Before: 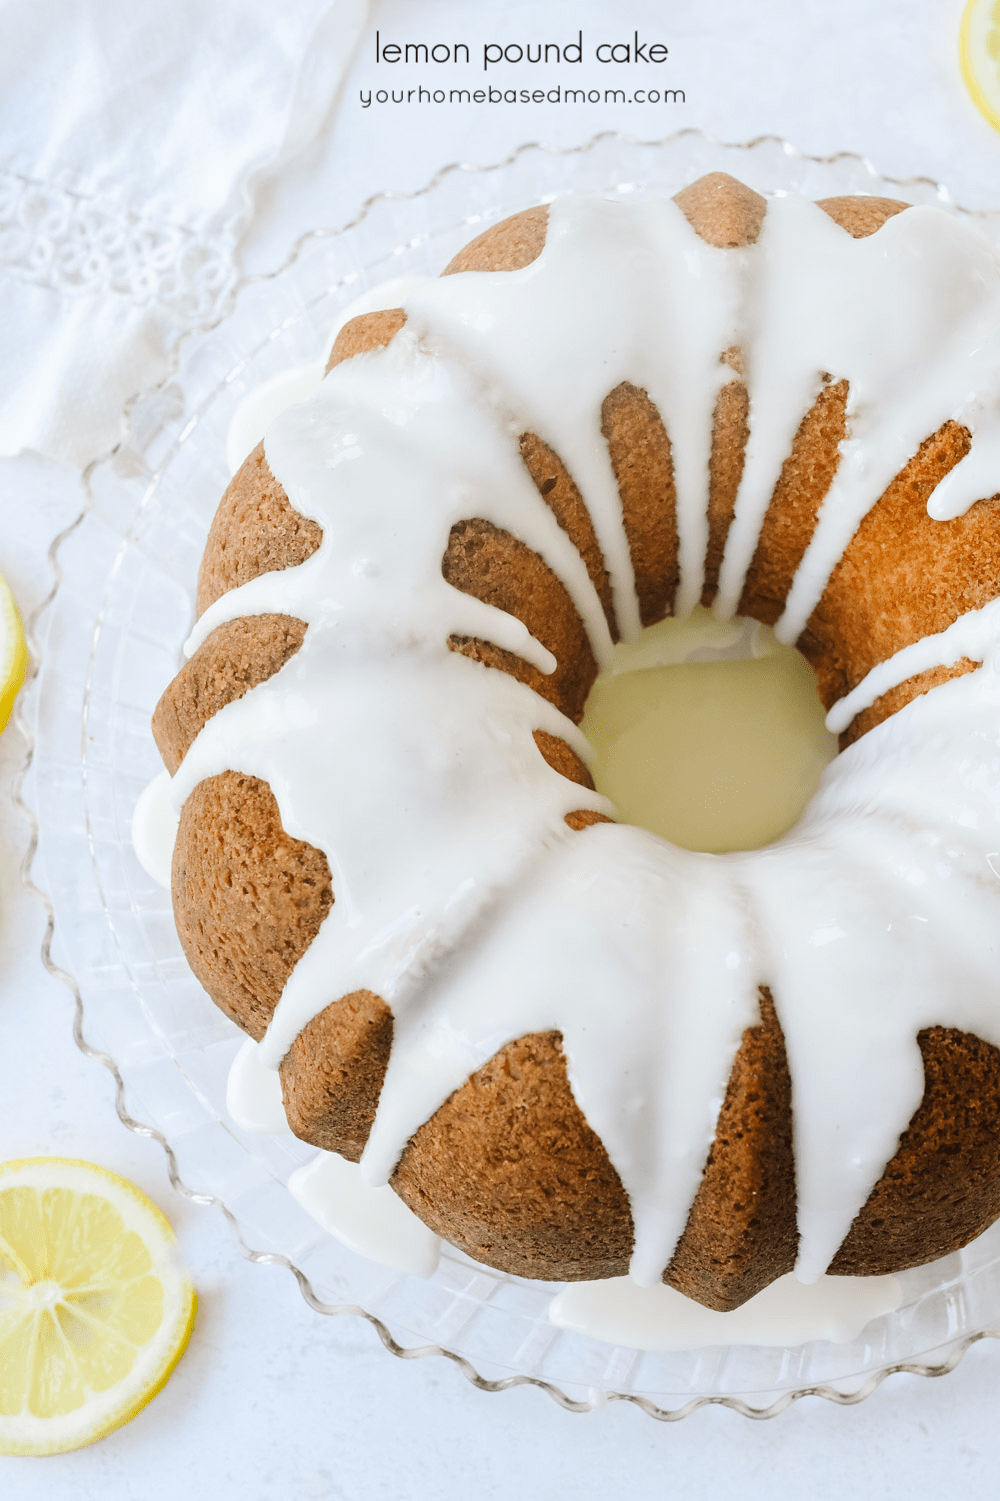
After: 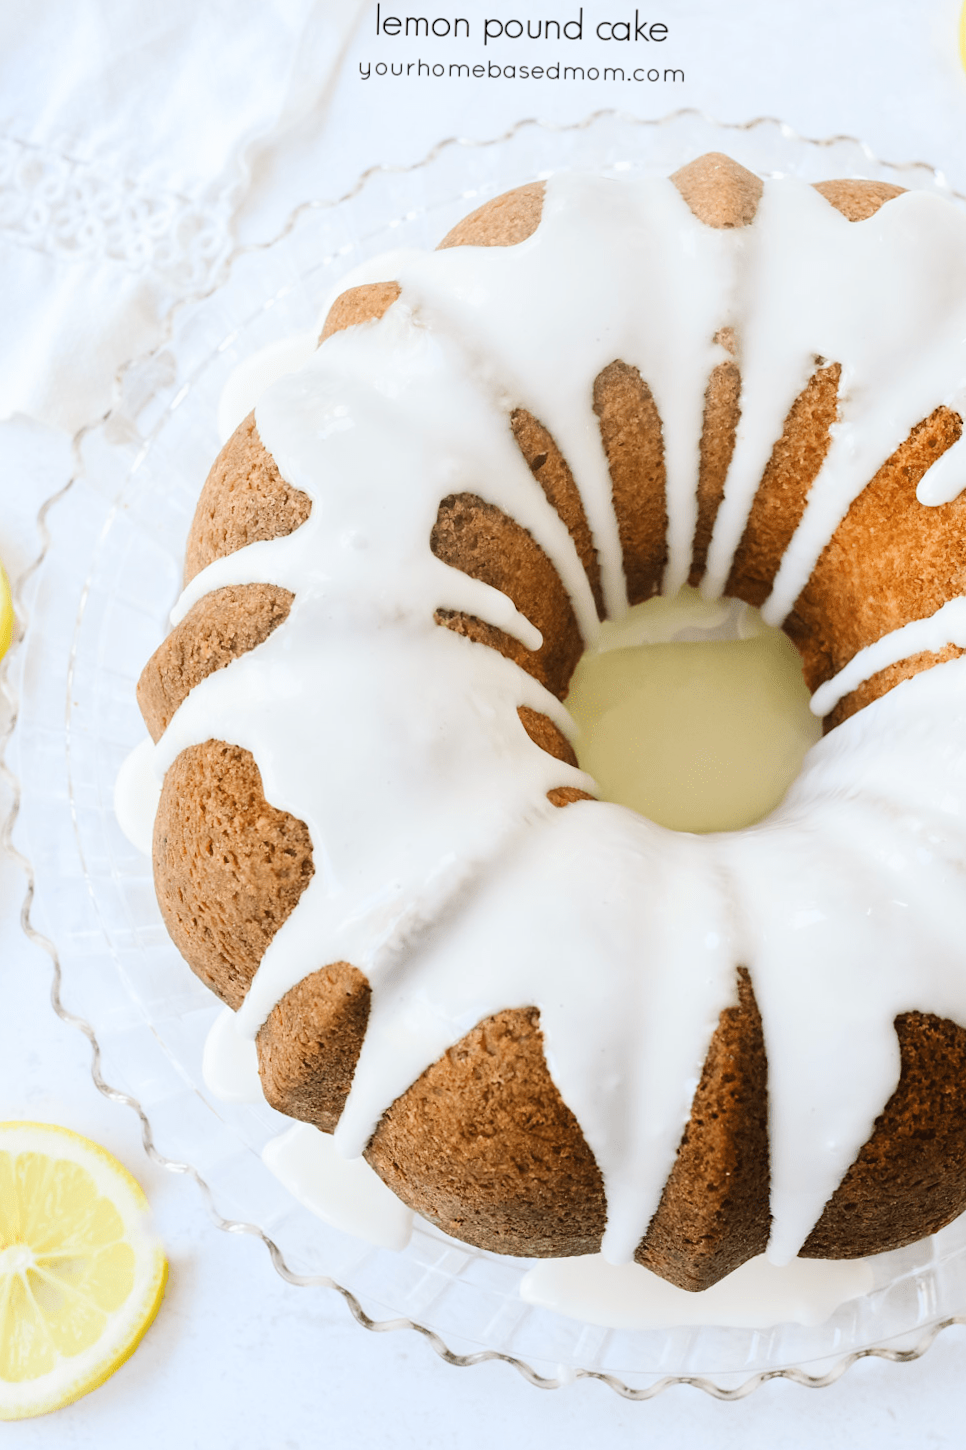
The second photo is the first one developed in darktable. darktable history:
crop and rotate: angle -1.34°
contrast brightness saturation: contrast 0.155, brightness 0.052
